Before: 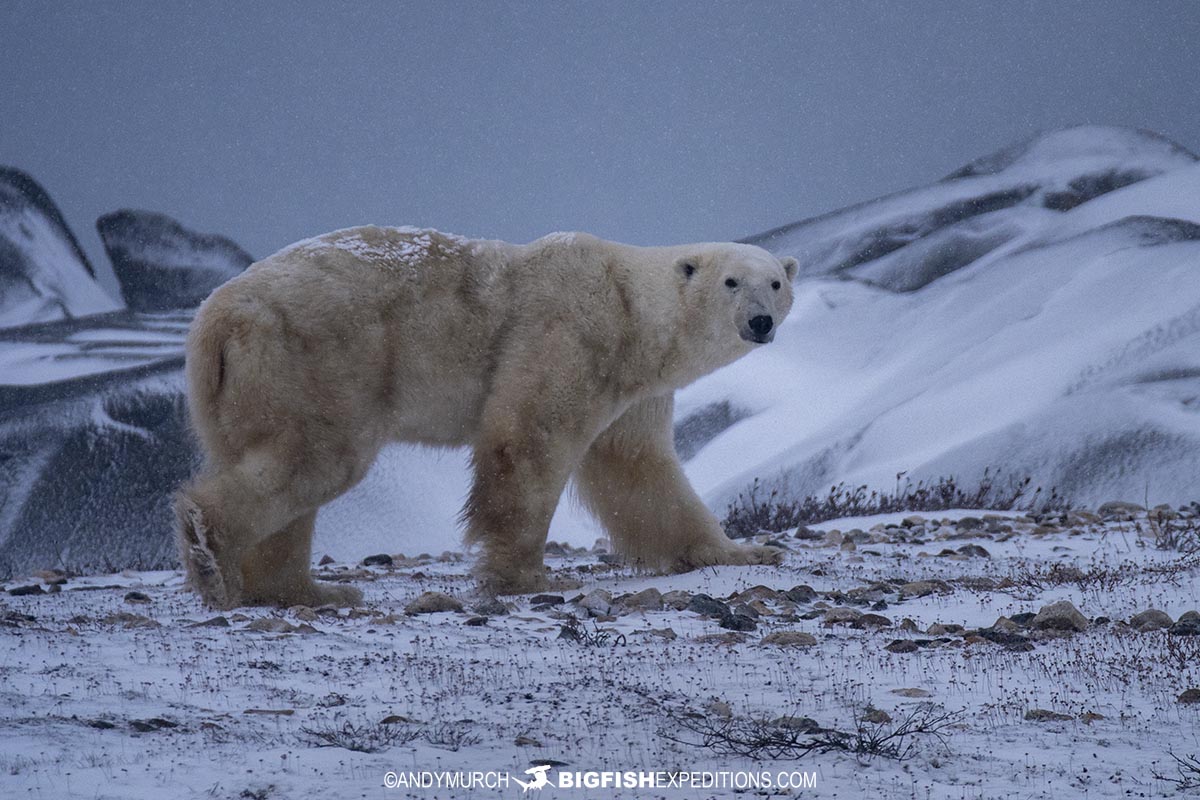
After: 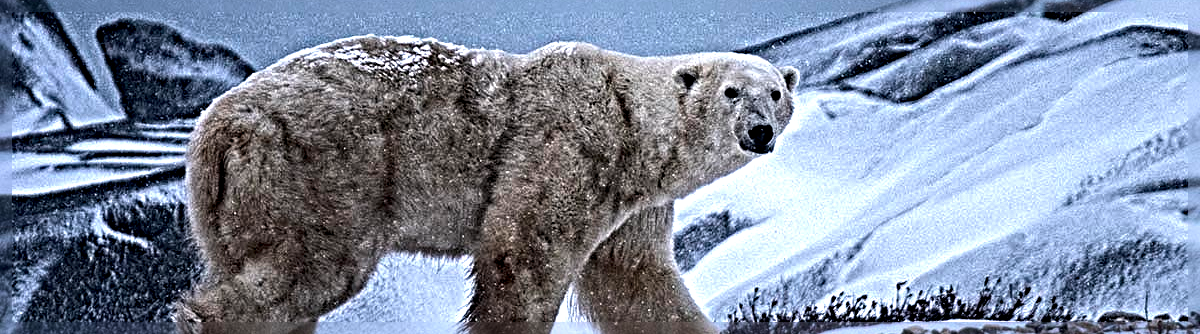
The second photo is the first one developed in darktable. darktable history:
crop and rotate: top 23.84%, bottom 34.294%
sharpen: radius 6.3, amount 1.8, threshold 0
tone equalizer: -8 EV -1.08 EV, -7 EV -1.01 EV, -6 EV -0.867 EV, -5 EV -0.578 EV, -3 EV 0.578 EV, -2 EV 0.867 EV, -1 EV 1.01 EV, +0 EV 1.08 EV, edges refinement/feathering 500, mask exposure compensation -1.57 EV, preserve details no
local contrast: on, module defaults
